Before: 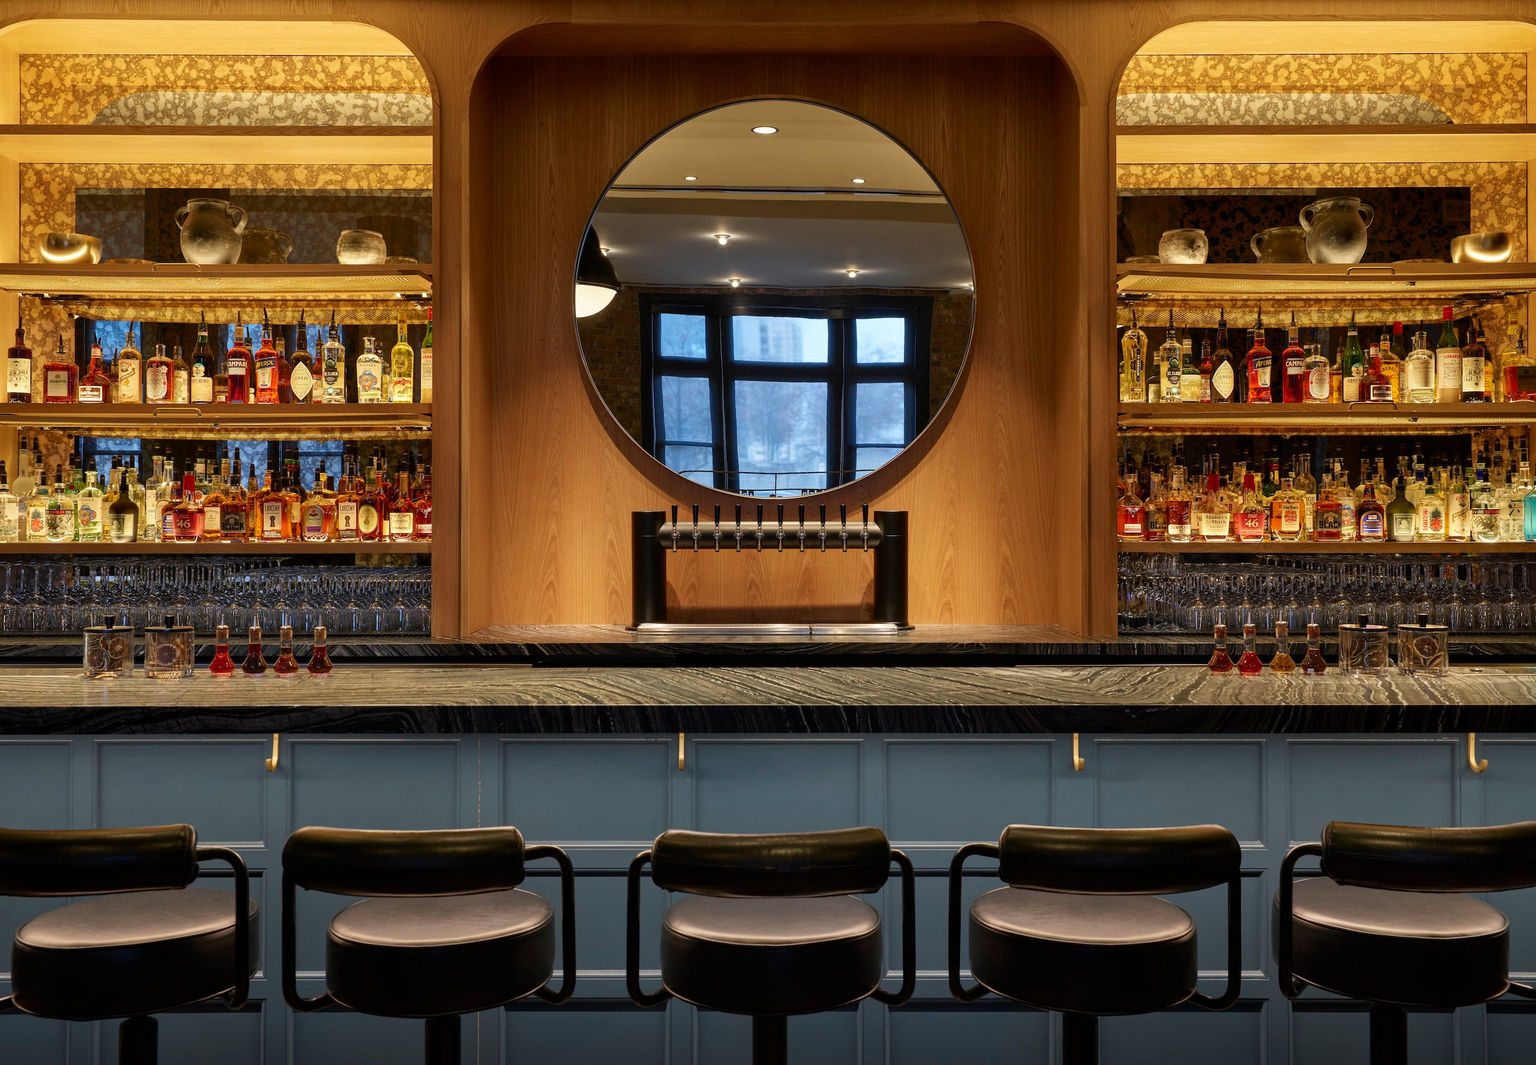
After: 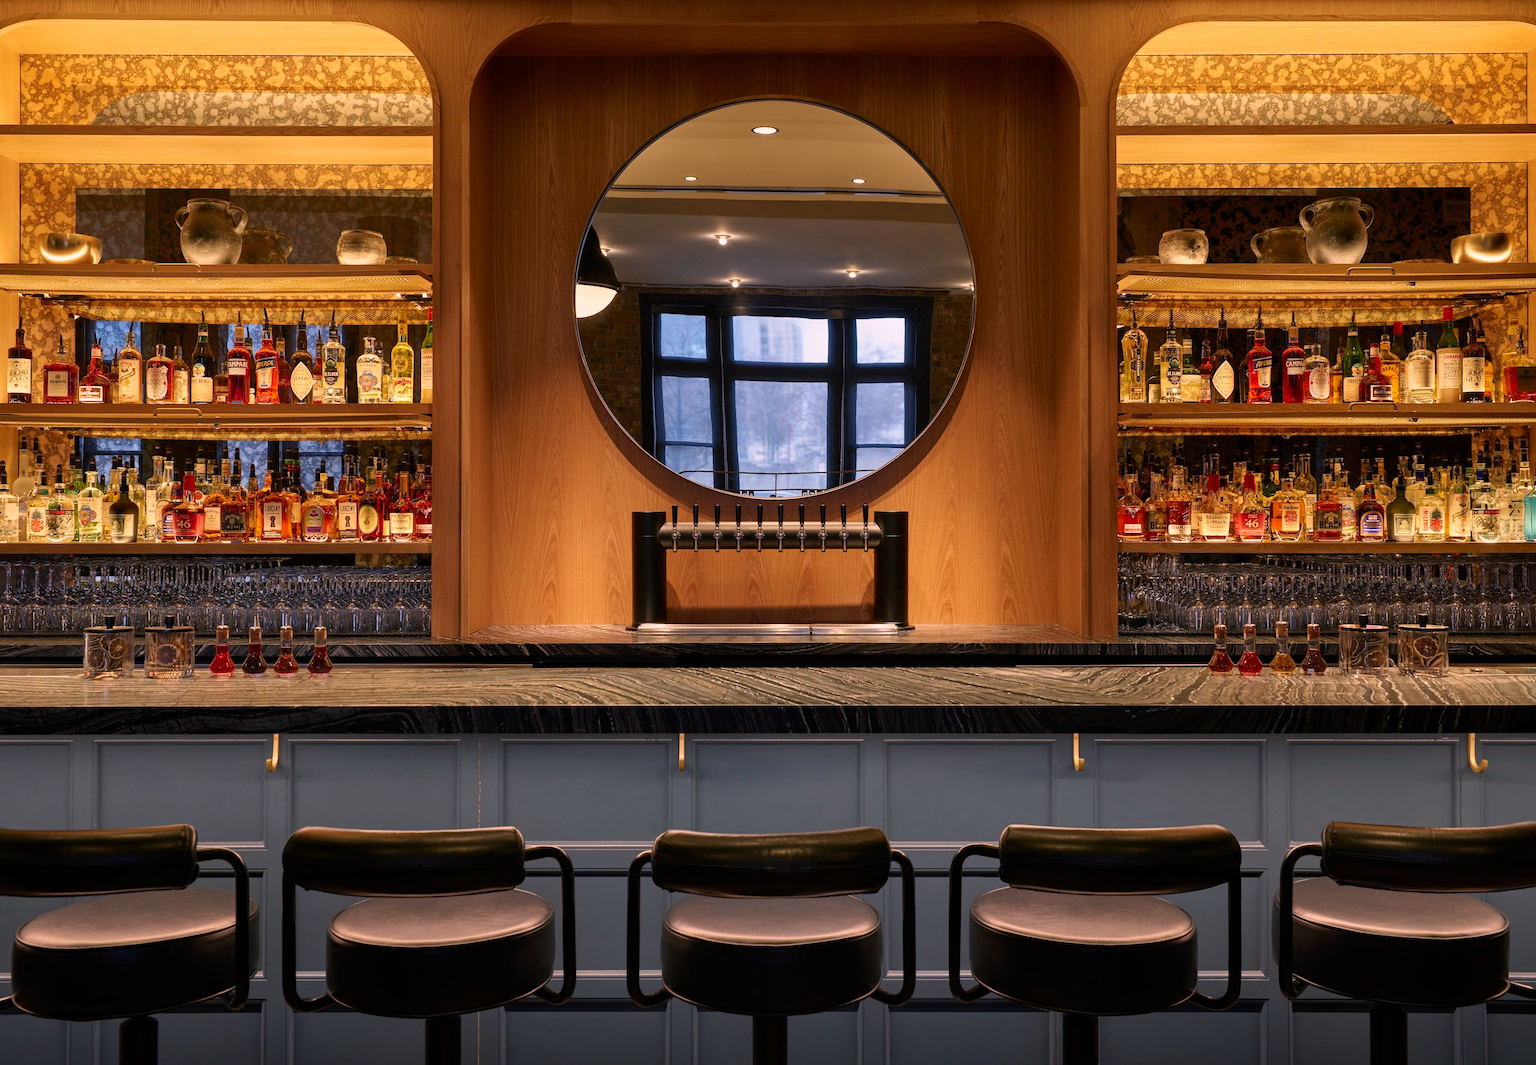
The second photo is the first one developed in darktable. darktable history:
color correction: highlights a* 14.52, highlights b* 4.84
levels: mode automatic
